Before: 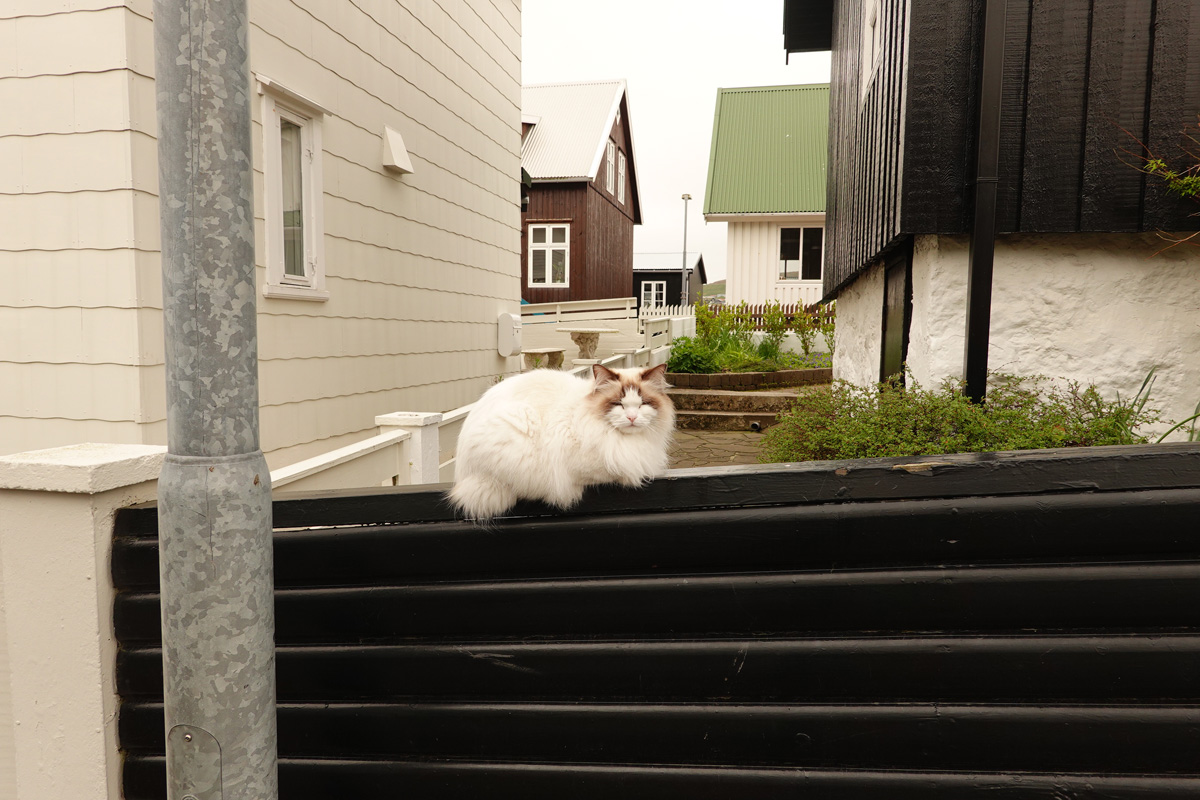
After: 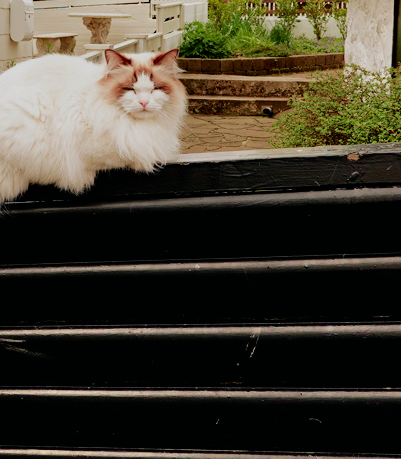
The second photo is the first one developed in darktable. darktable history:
shadows and highlights: shadows 48.84, highlights -42.2, soften with gaussian
filmic rgb: middle gray luminance 18.31%, black relative exposure -11.18 EV, white relative exposure 3.69 EV, target black luminance 0%, hardness 5.88, latitude 58.07%, contrast 0.964, shadows ↔ highlights balance 49.54%, add noise in highlights 0.002, preserve chrominance max RGB, color science v3 (2019), use custom middle-gray values true, contrast in highlights soft
crop: left 40.697%, top 39.483%, right 25.847%, bottom 3.019%
contrast brightness saturation: contrast 0.036, saturation 0.163
tone curve: curves: ch0 [(0, 0) (0.058, 0.027) (0.214, 0.183) (0.304, 0.288) (0.561, 0.554) (0.687, 0.677) (0.768, 0.768) (0.858, 0.861) (0.986, 0.957)]; ch1 [(0, 0) (0.172, 0.123) (0.312, 0.296) (0.437, 0.429) (0.471, 0.469) (0.502, 0.5) (0.513, 0.515) (0.583, 0.604) (0.631, 0.659) (0.703, 0.721) (0.889, 0.924) (1, 1)]; ch2 [(0, 0) (0.411, 0.424) (0.485, 0.497) (0.502, 0.5) (0.517, 0.511) (0.566, 0.573) (0.622, 0.613) (0.709, 0.677) (1, 1)], color space Lab, independent channels, preserve colors none
haze removal: compatibility mode true, adaptive false
